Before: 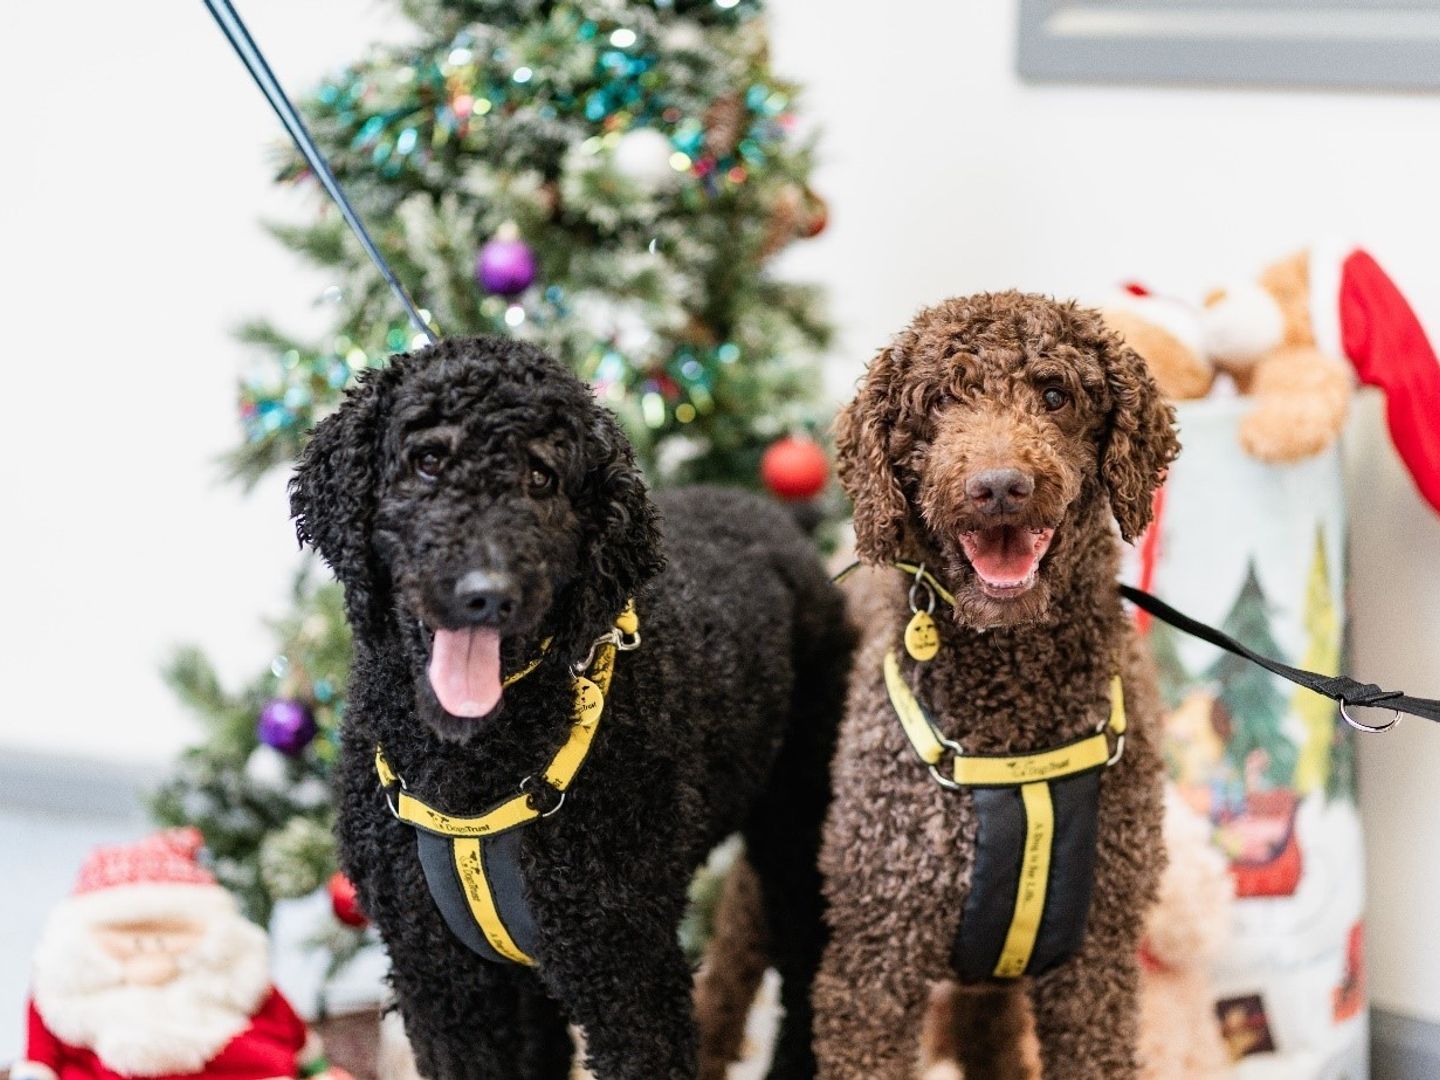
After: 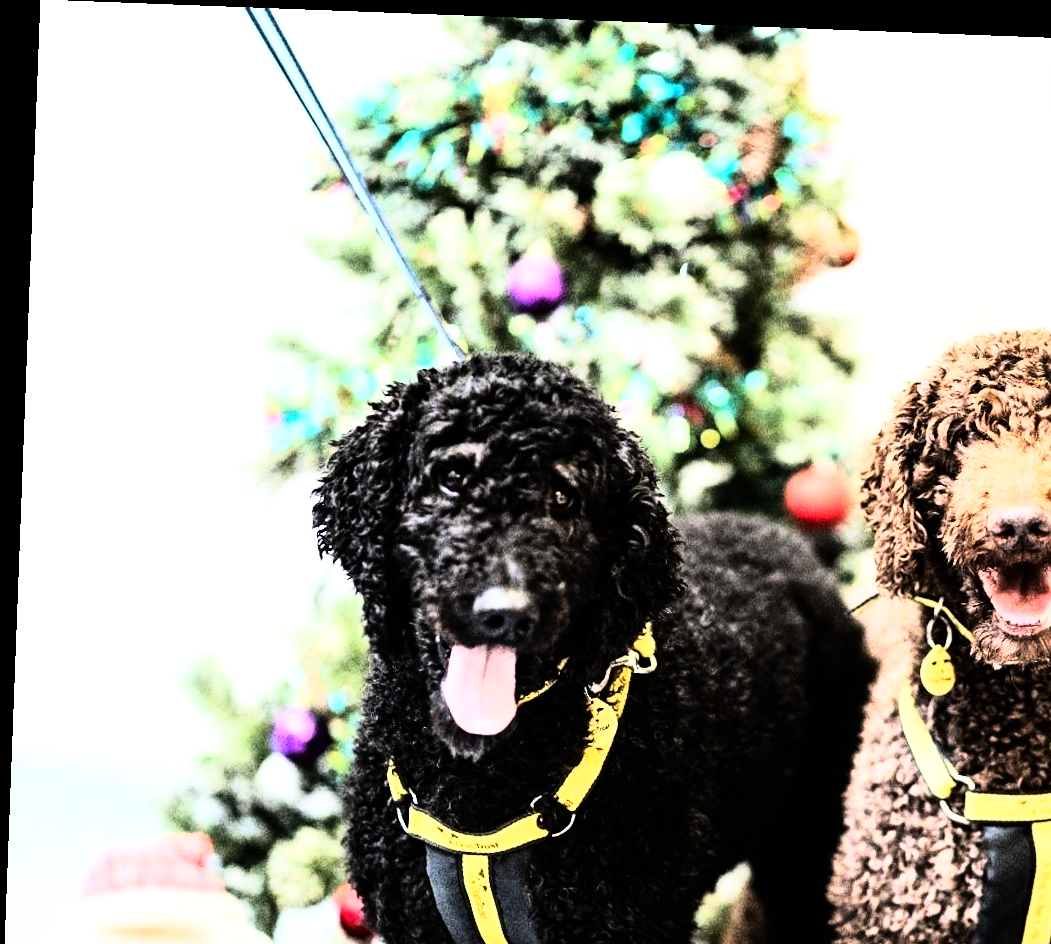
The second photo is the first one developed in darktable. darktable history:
crop: right 28.885%, bottom 16.626%
tone equalizer: -8 EV -0.75 EV, -7 EV -0.7 EV, -6 EV -0.6 EV, -5 EV -0.4 EV, -3 EV 0.4 EV, -2 EV 0.6 EV, -1 EV 0.7 EV, +0 EV 0.75 EV, edges refinement/feathering 500, mask exposure compensation -1.57 EV, preserve details no
rotate and perspective: rotation 2.17°, automatic cropping off
rgb curve: curves: ch0 [(0, 0) (0.21, 0.15) (0.24, 0.21) (0.5, 0.75) (0.75, 0.96) (0.89, 0.99) (1, 1)]; ch1 [(0, 0.02) (0.21, 0.13) (0.25, 0.2) (0.5, 0.67) (0.75, 0.9) (0.89, 0.97) (1, 1)]; ch2 [(0, 0.02) (0.21, 0.13) (0.25, 0.2) (0.5, 0.67) (0.75, 0.9) (0.89, 0.97) (1, 1)], compensate middle gray true
